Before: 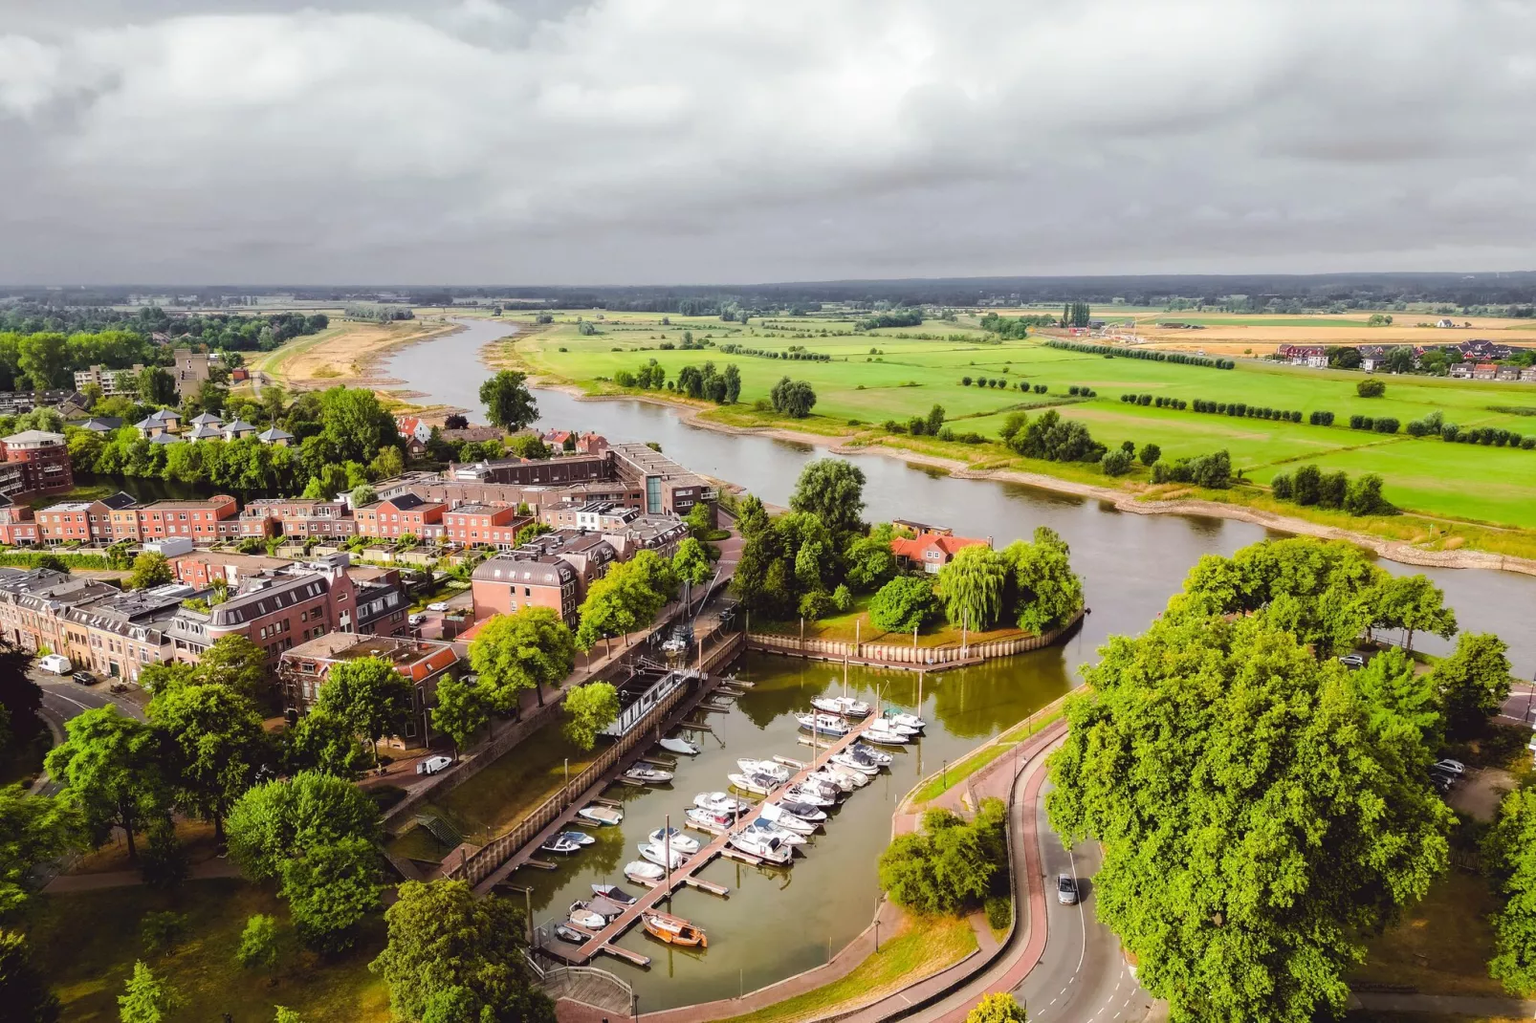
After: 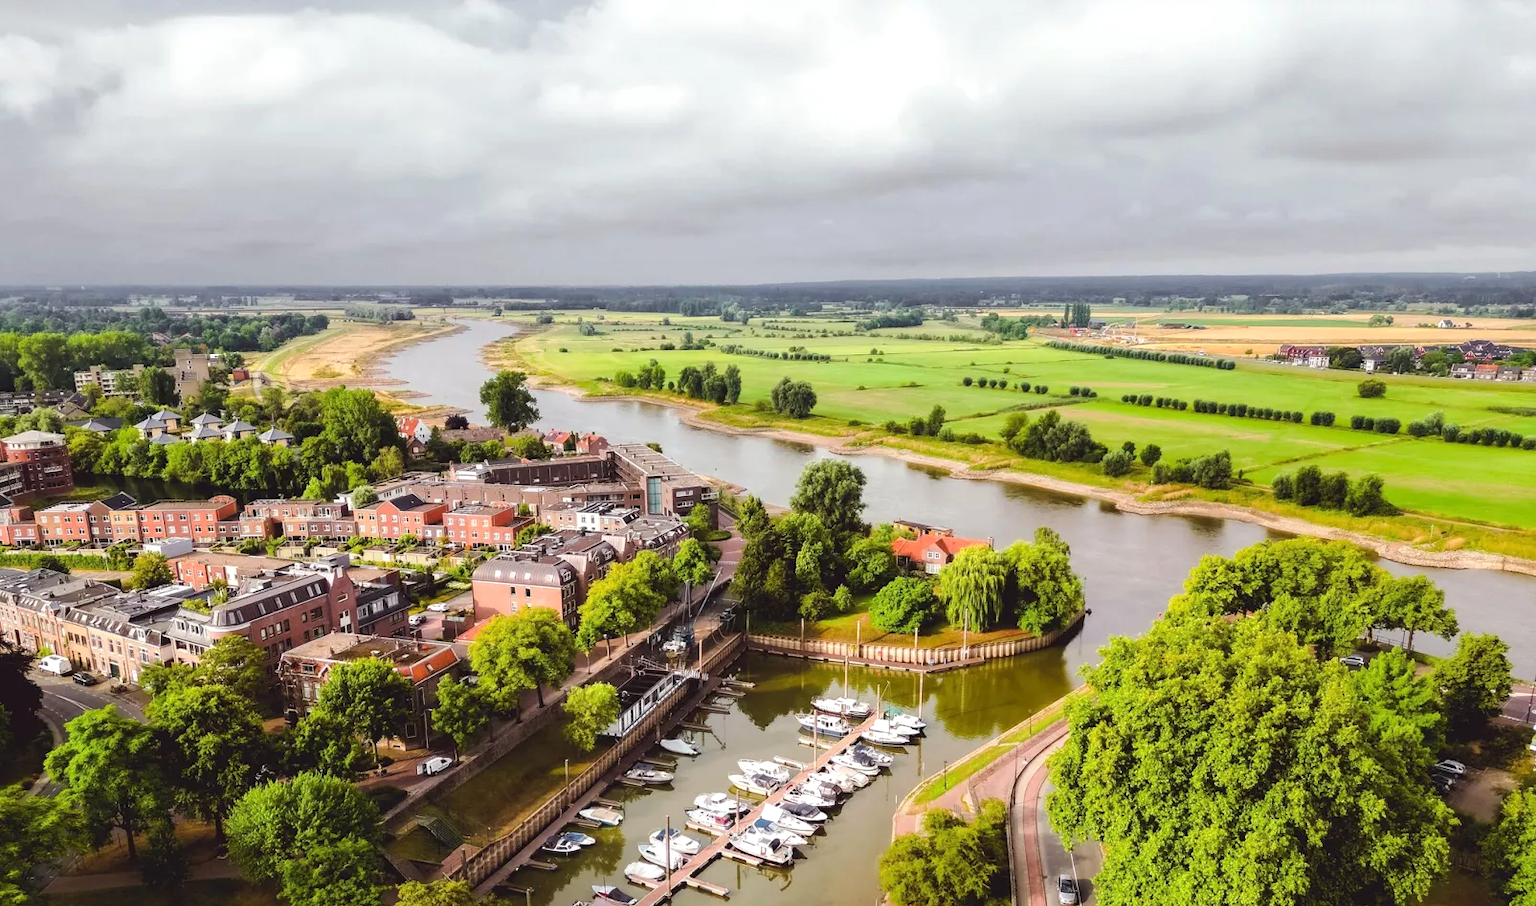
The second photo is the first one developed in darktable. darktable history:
crop and rotate: top 0%, bottom 11.408%
exposure: exposure 0.19 EV, compensate exposure bias true, compensate highlight preservation false
